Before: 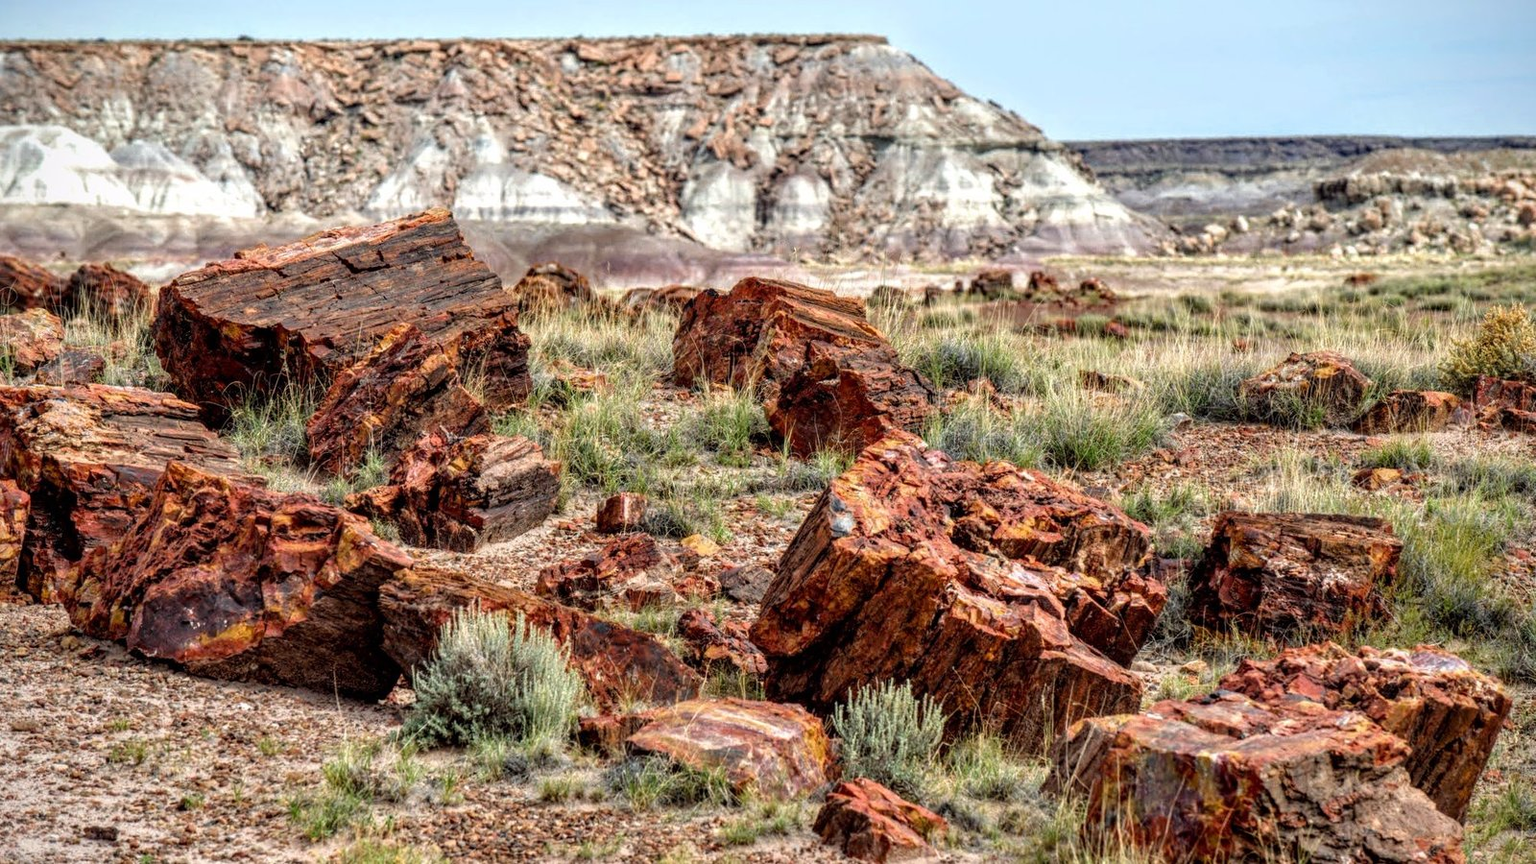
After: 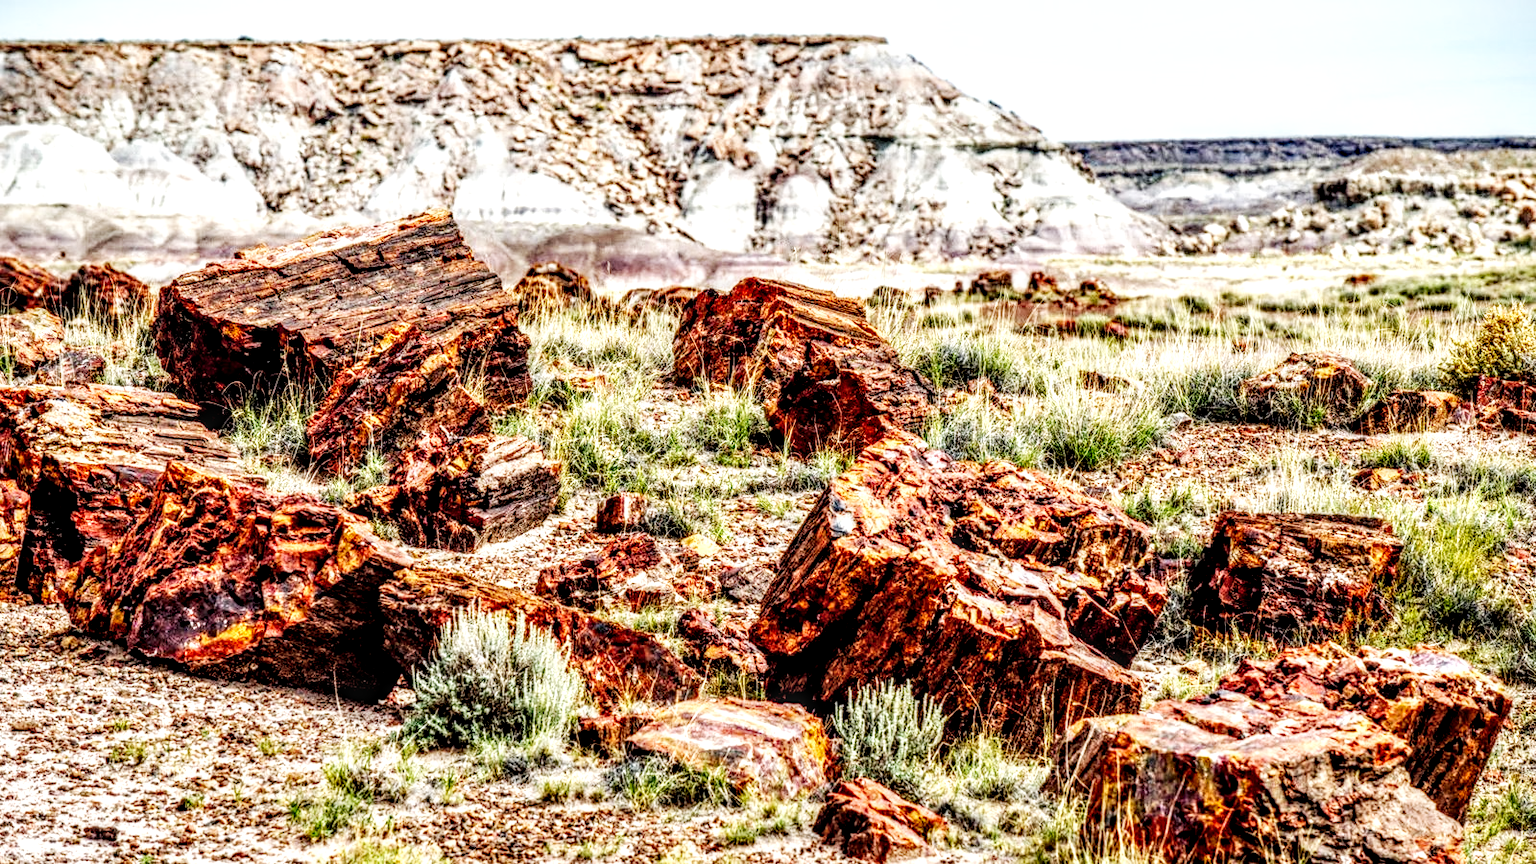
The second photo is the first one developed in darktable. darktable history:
base curve: curves: ch0 [(0, 0) (0.007, 0.004) (0.027, 0.03) (0.046, 0.07) (0.207, 0.54) (0.442, 0.872) (0.673, 0.972) (1, 1)], preserve colors none
local contrast: highlights 0%, shadows 0%, detail 182%
exposure: black level correction 0.006, exposure -0.221 EV, compensate exposure bias true, compensate highlight preservation false
